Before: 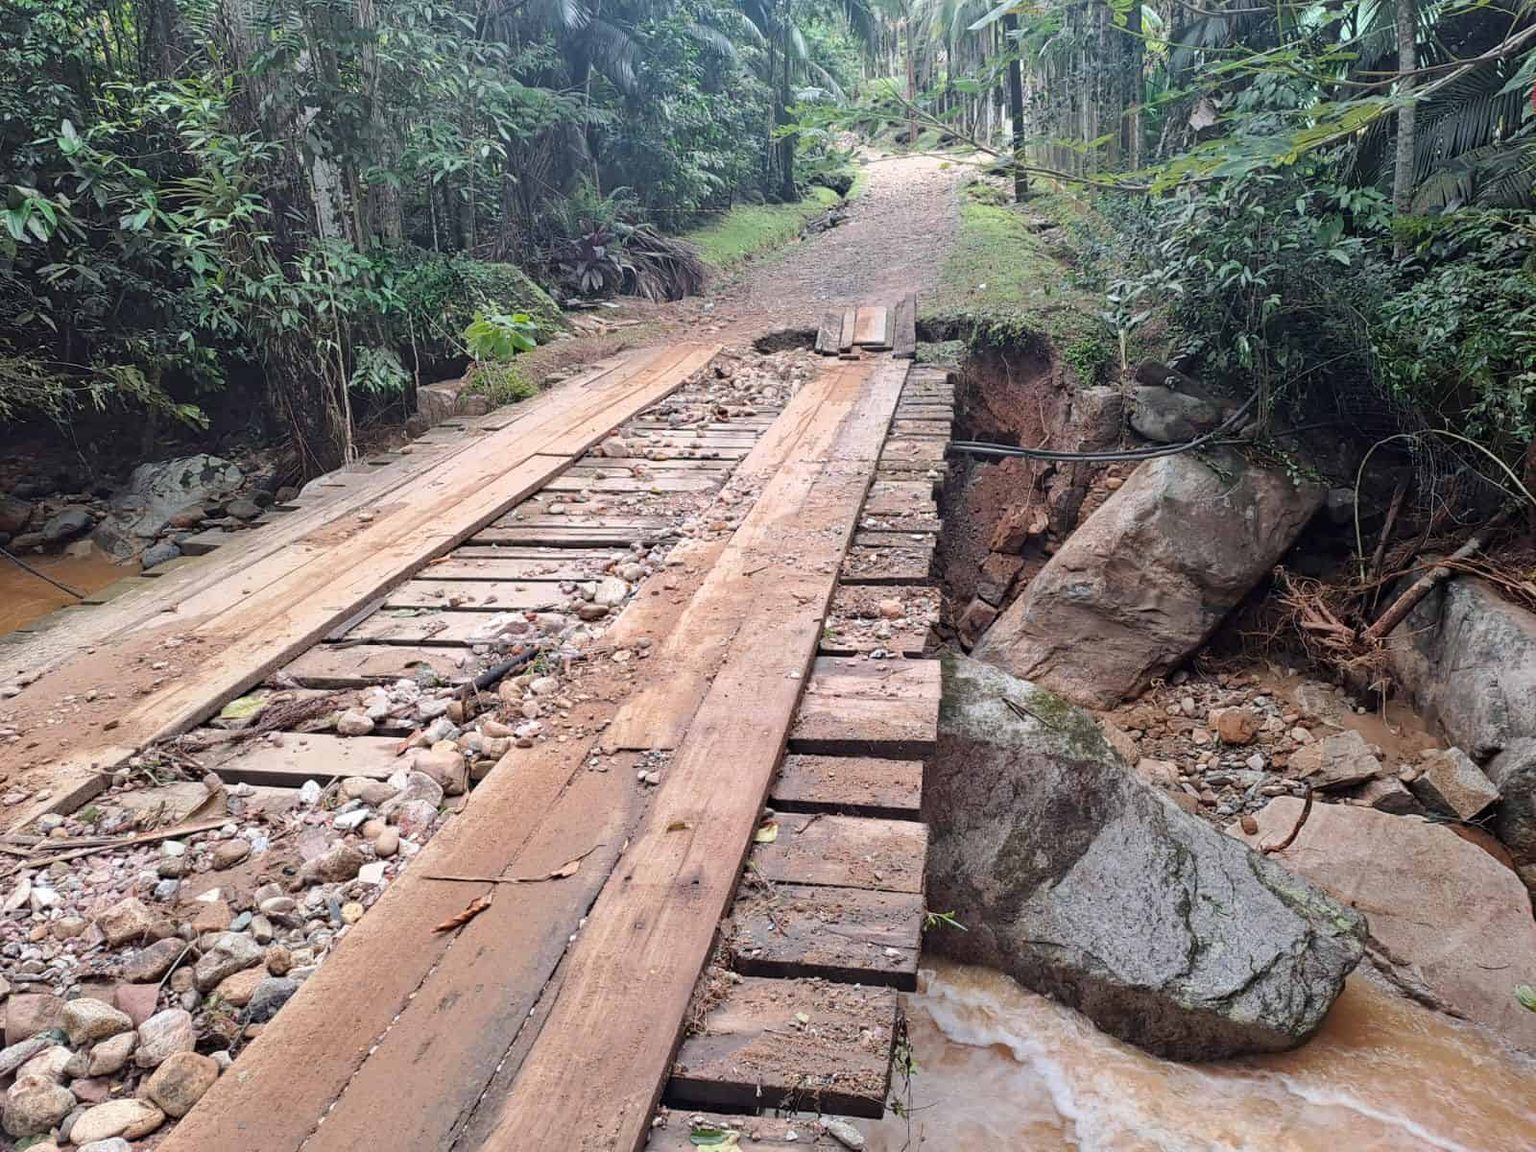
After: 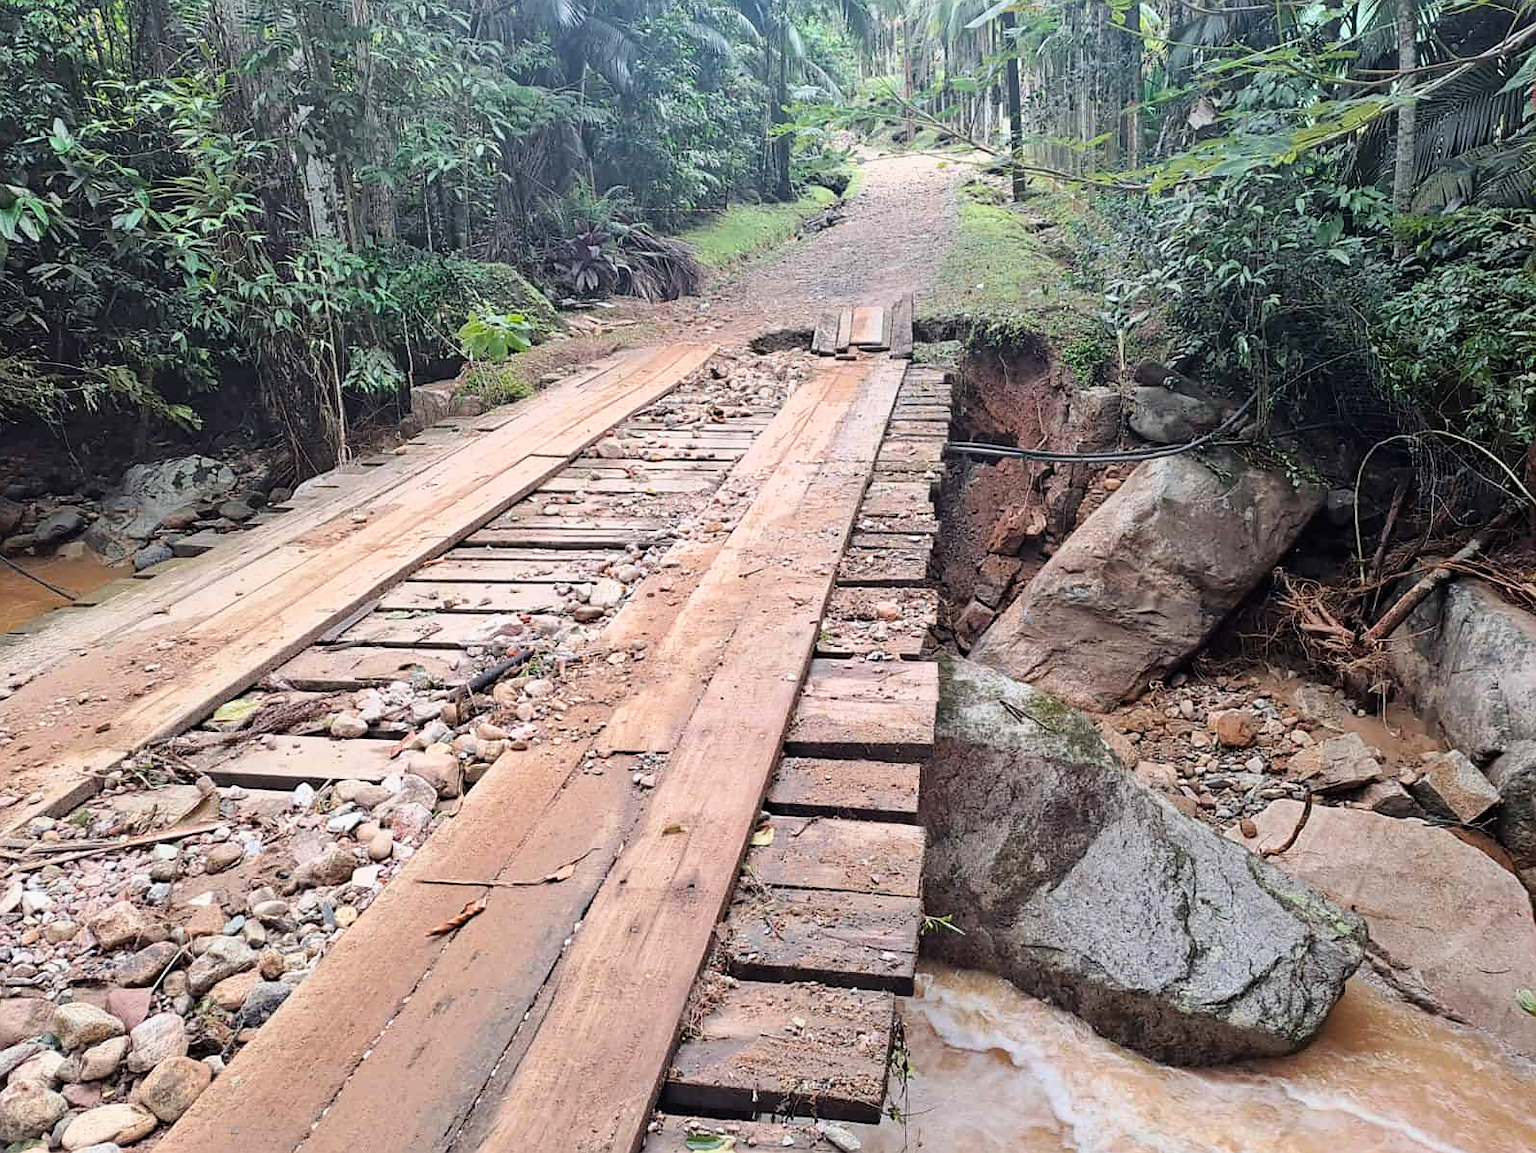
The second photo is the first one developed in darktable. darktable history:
exposure: exposure 0.367 EV, compensate highlight preservation false
sharpen: radius 1.559, amount 0.373, threshold 1.271
crop and rotate: left 0.614%, top 0.179%, bottom 0.309%
filmic rgb: black relative exposure -11.35 EV, white relative exposure 3.22 EV, hardness 6.76, color science v6 (2022)
